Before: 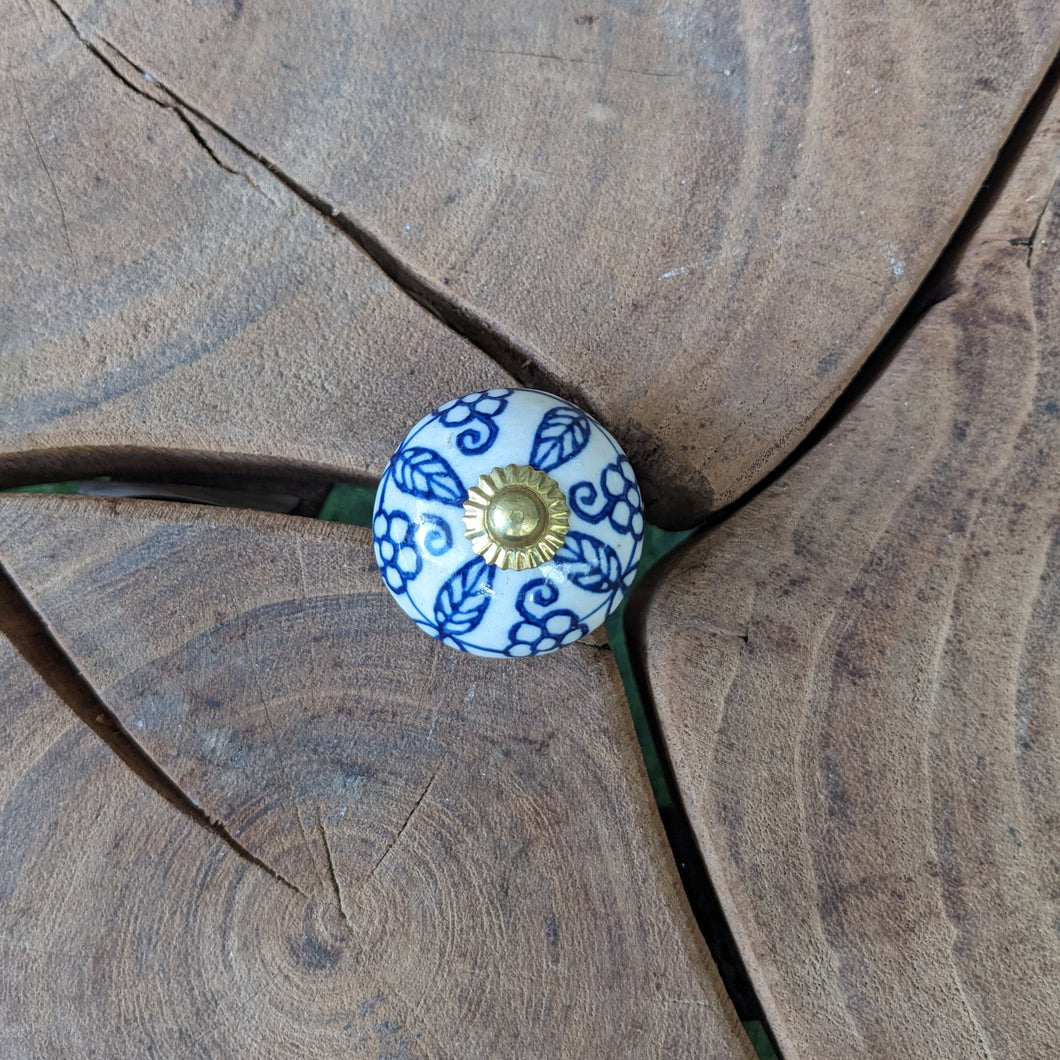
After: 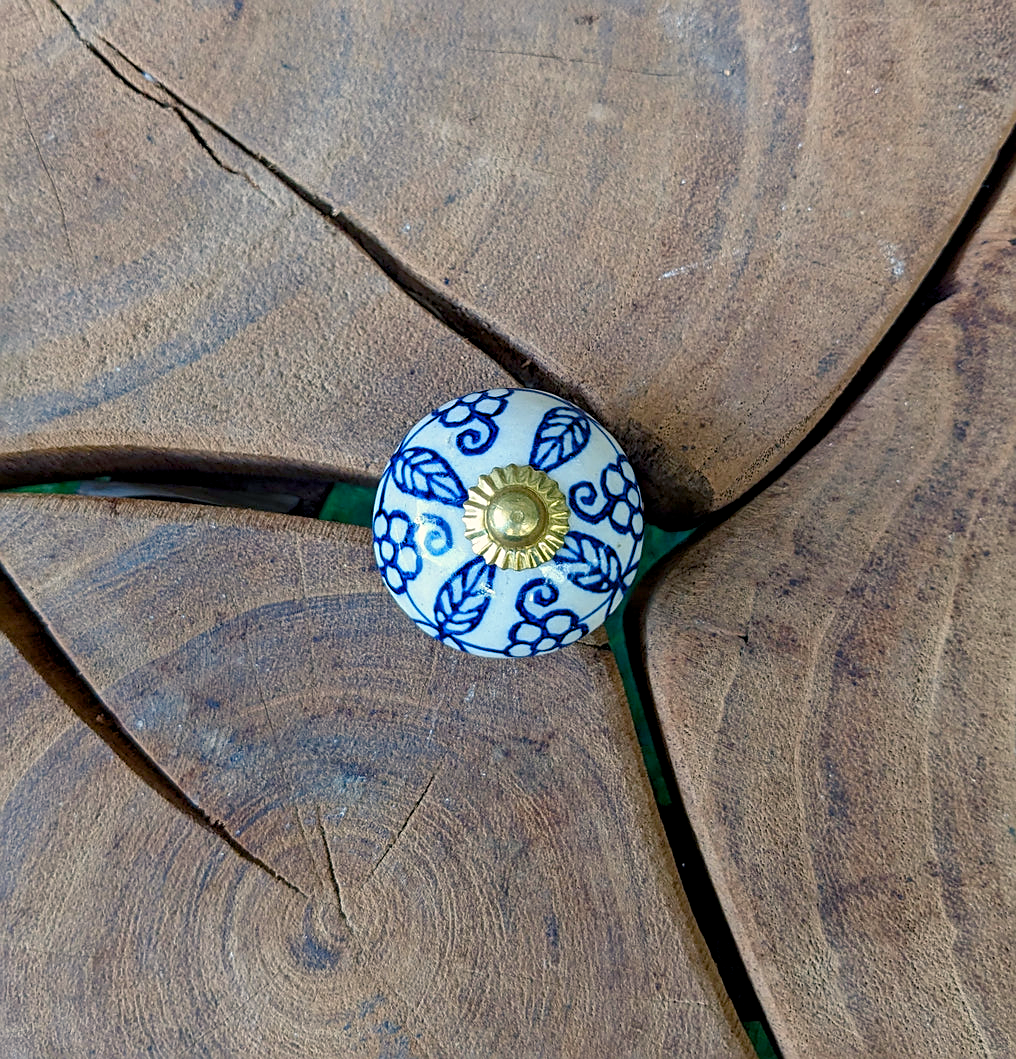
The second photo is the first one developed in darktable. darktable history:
sharpen: on, module defaults
color balance rgb: shadows lift › chroma 3%, shadows lift › hue 240.84°, highlights gain › chroma 3%, highlights gain › hue 73.2°, global offset › luminance -0.5%, perceptual saturation grading › global saturation 20%, perceptual saturation grading › highlights -25%, perceptual saturation grading › shadows 50%, global vibrance 25.26%
crop: right 4.126%, bottom 0.031%
